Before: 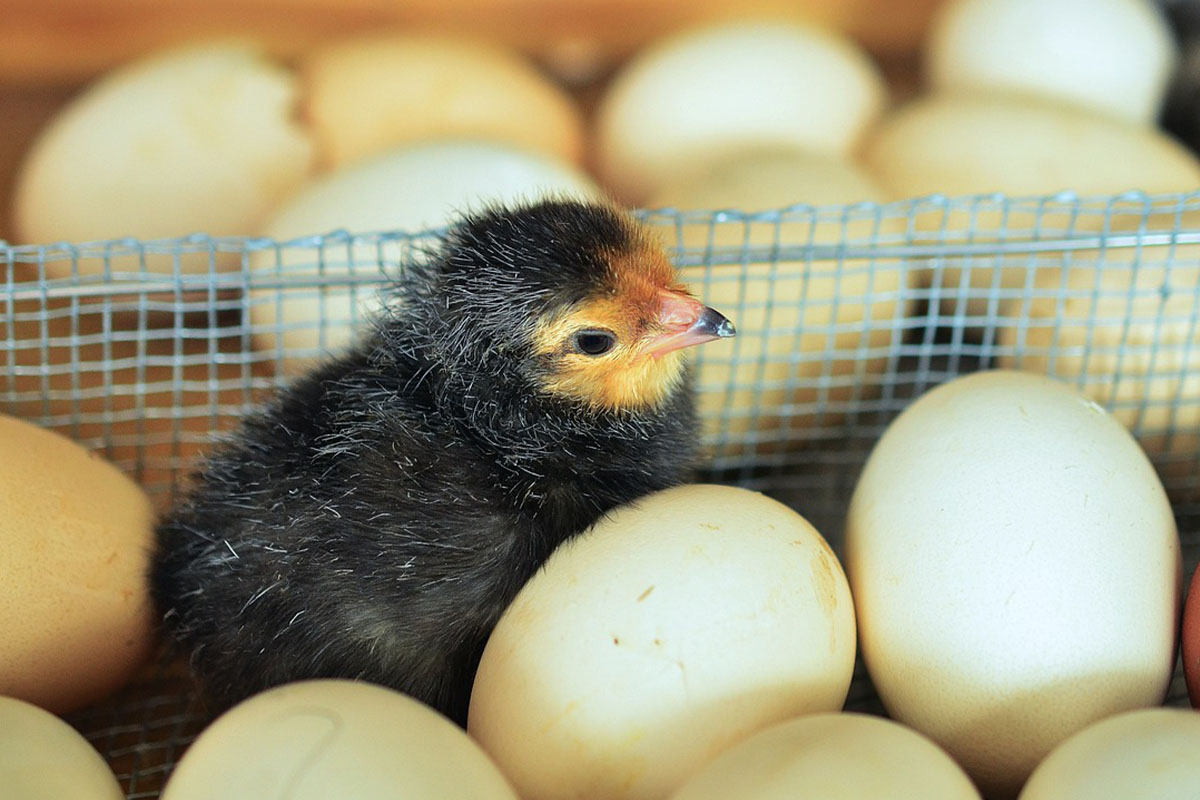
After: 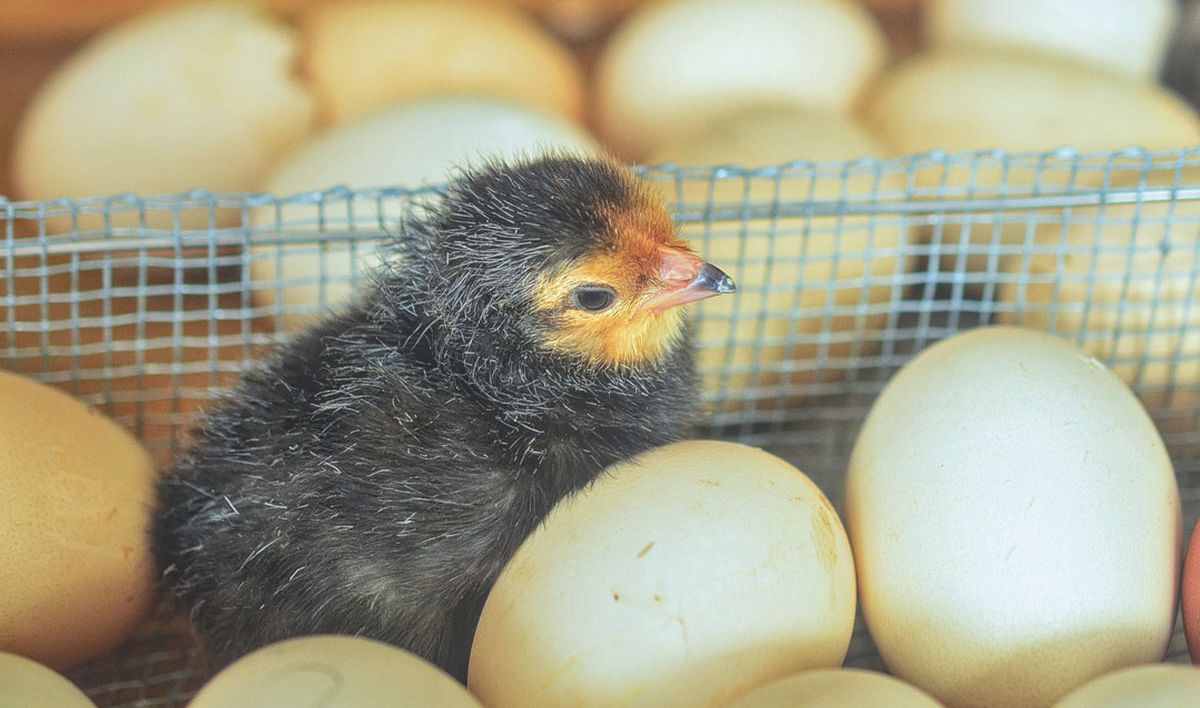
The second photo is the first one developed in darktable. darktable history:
crop and rotate: top 5.571%, bottom 5.913%
contrast brightness saturation: saturation -0.05
local contrast: highlights 71%, shadows 15%, midtone range 0.194
